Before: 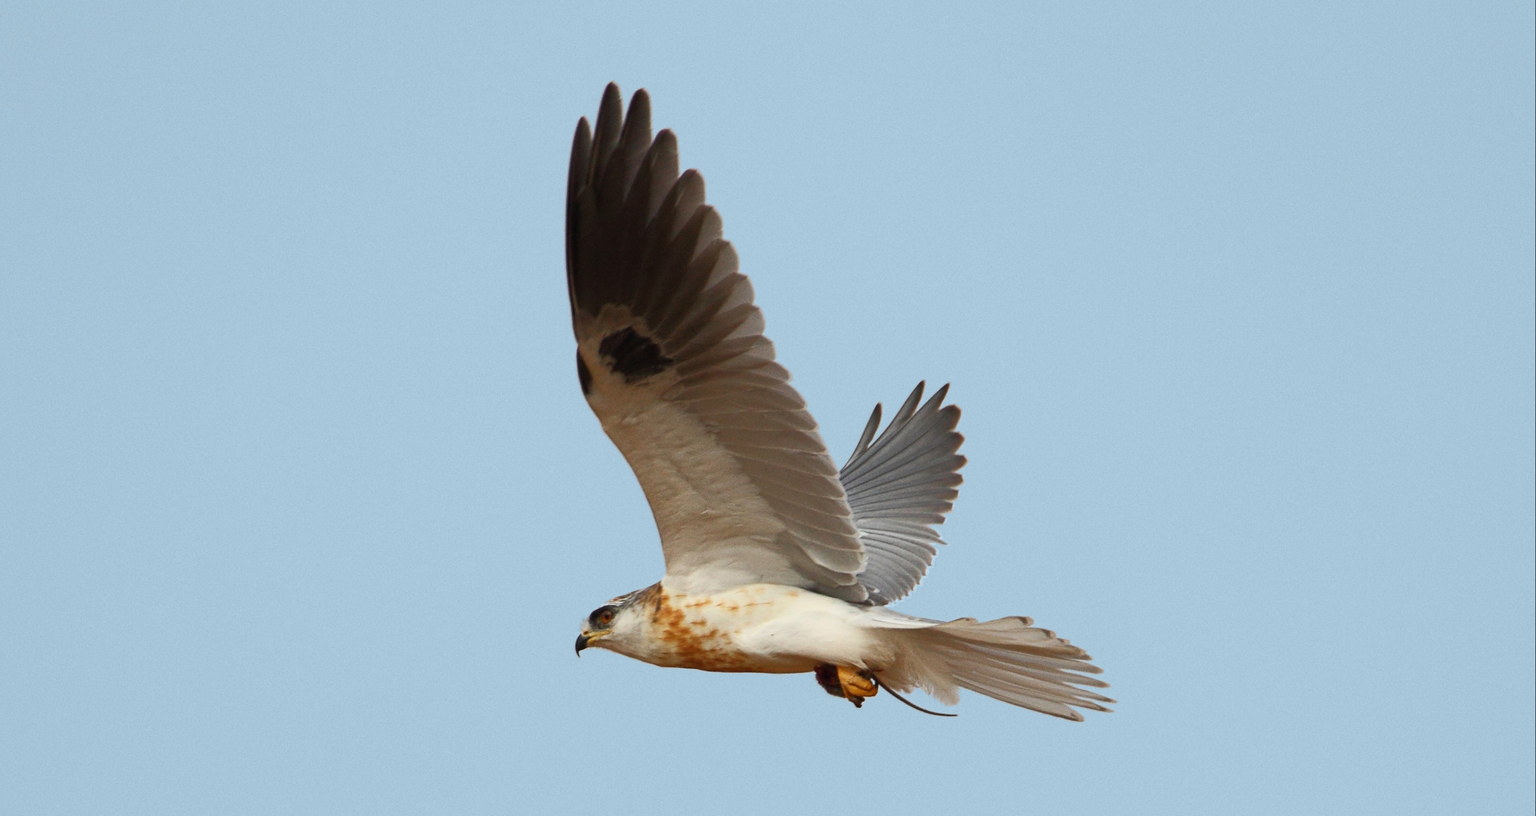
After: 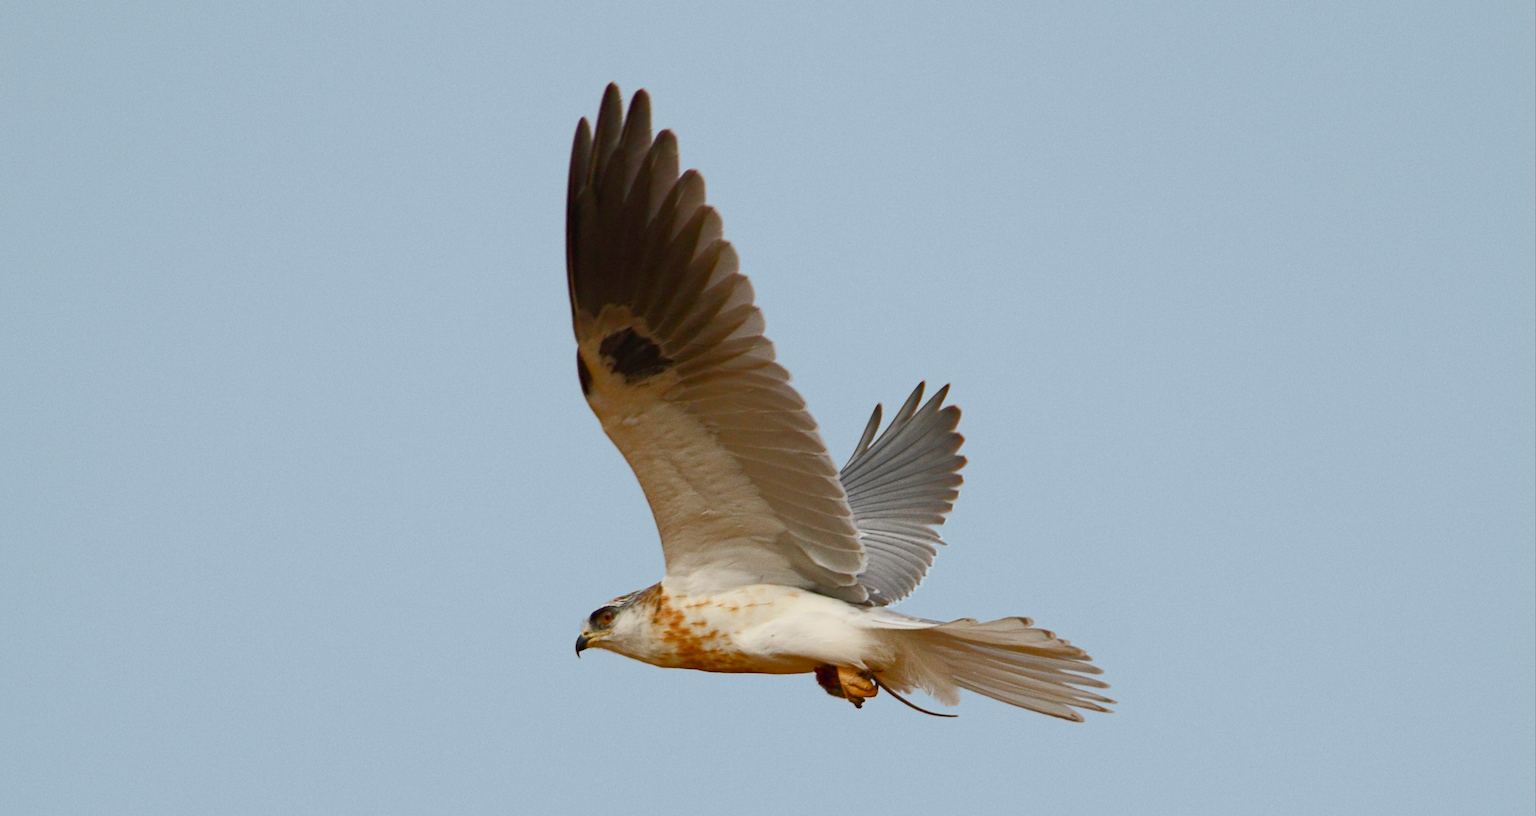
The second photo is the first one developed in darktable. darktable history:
haze removal: compatibility mode true, adaptive false
color balance rgb: shadows lift › chroma 1%, shadows lift › hue 113°, highlights gain › chroma 0.2%, highlights gain › hue 333°, perceptual saturation grading › global saturation 20%, perceptual saturation grading › highlights -50%, perceptual saturation grading › shadows 25%, contrast -10%
color balance: contrast fulcrum 17.78%
